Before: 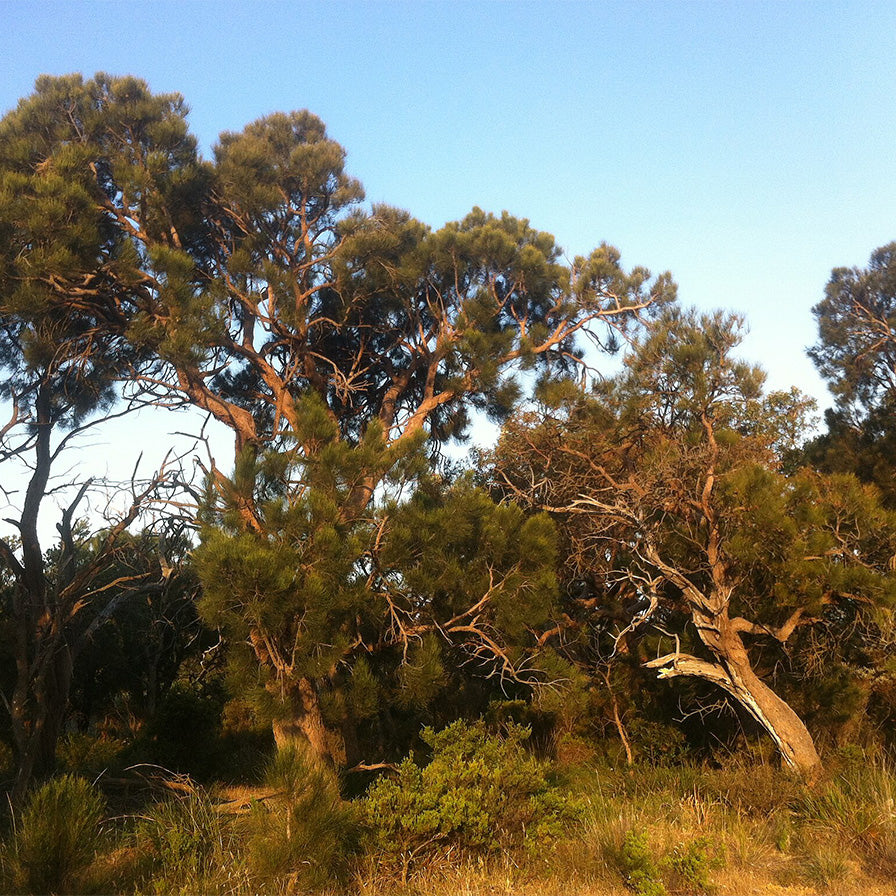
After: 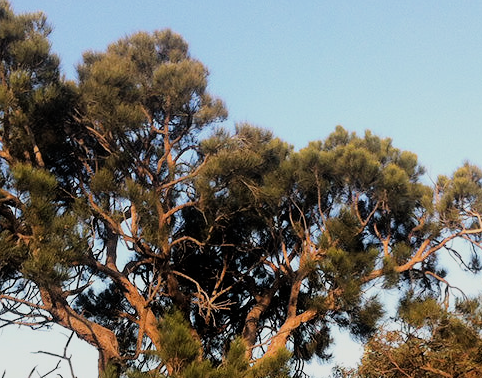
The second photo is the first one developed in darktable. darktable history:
filmic rgb: black relative exposure -5 EV, hardness 2.88, contrast 1.2
crop: left 15.306%, top 9.065%, right 30.789%, bottom 48.638%
